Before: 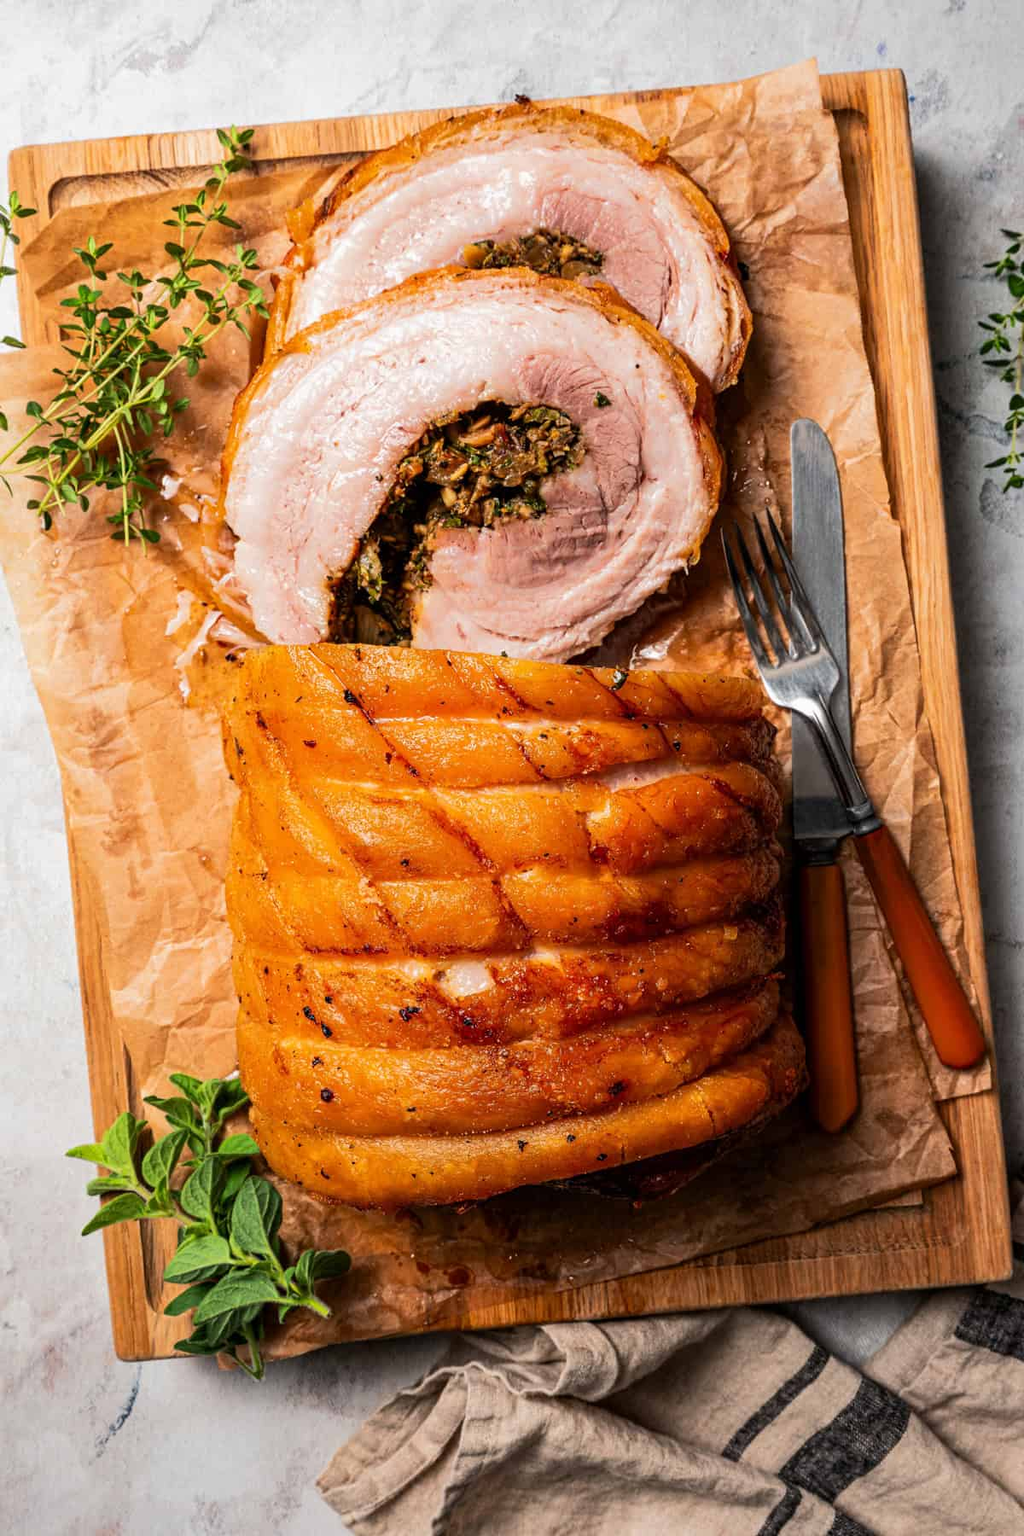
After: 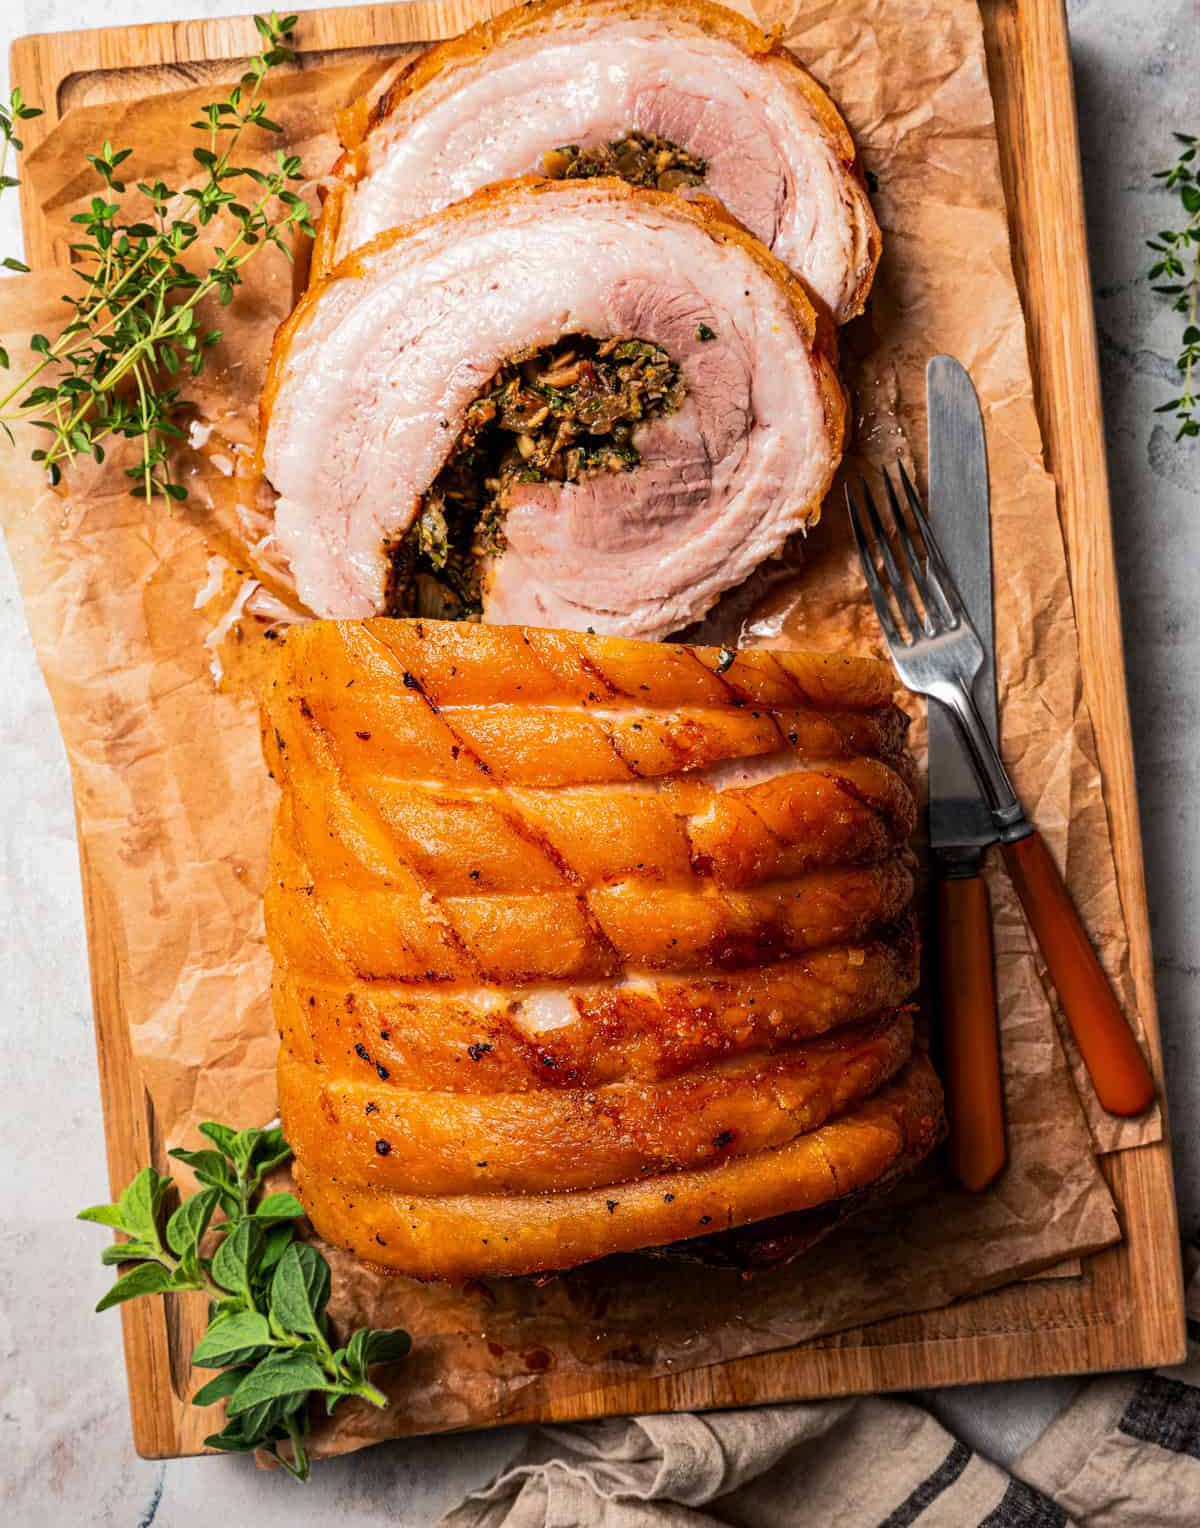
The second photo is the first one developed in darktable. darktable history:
crop: top 7.596%, bottom 7.488%
